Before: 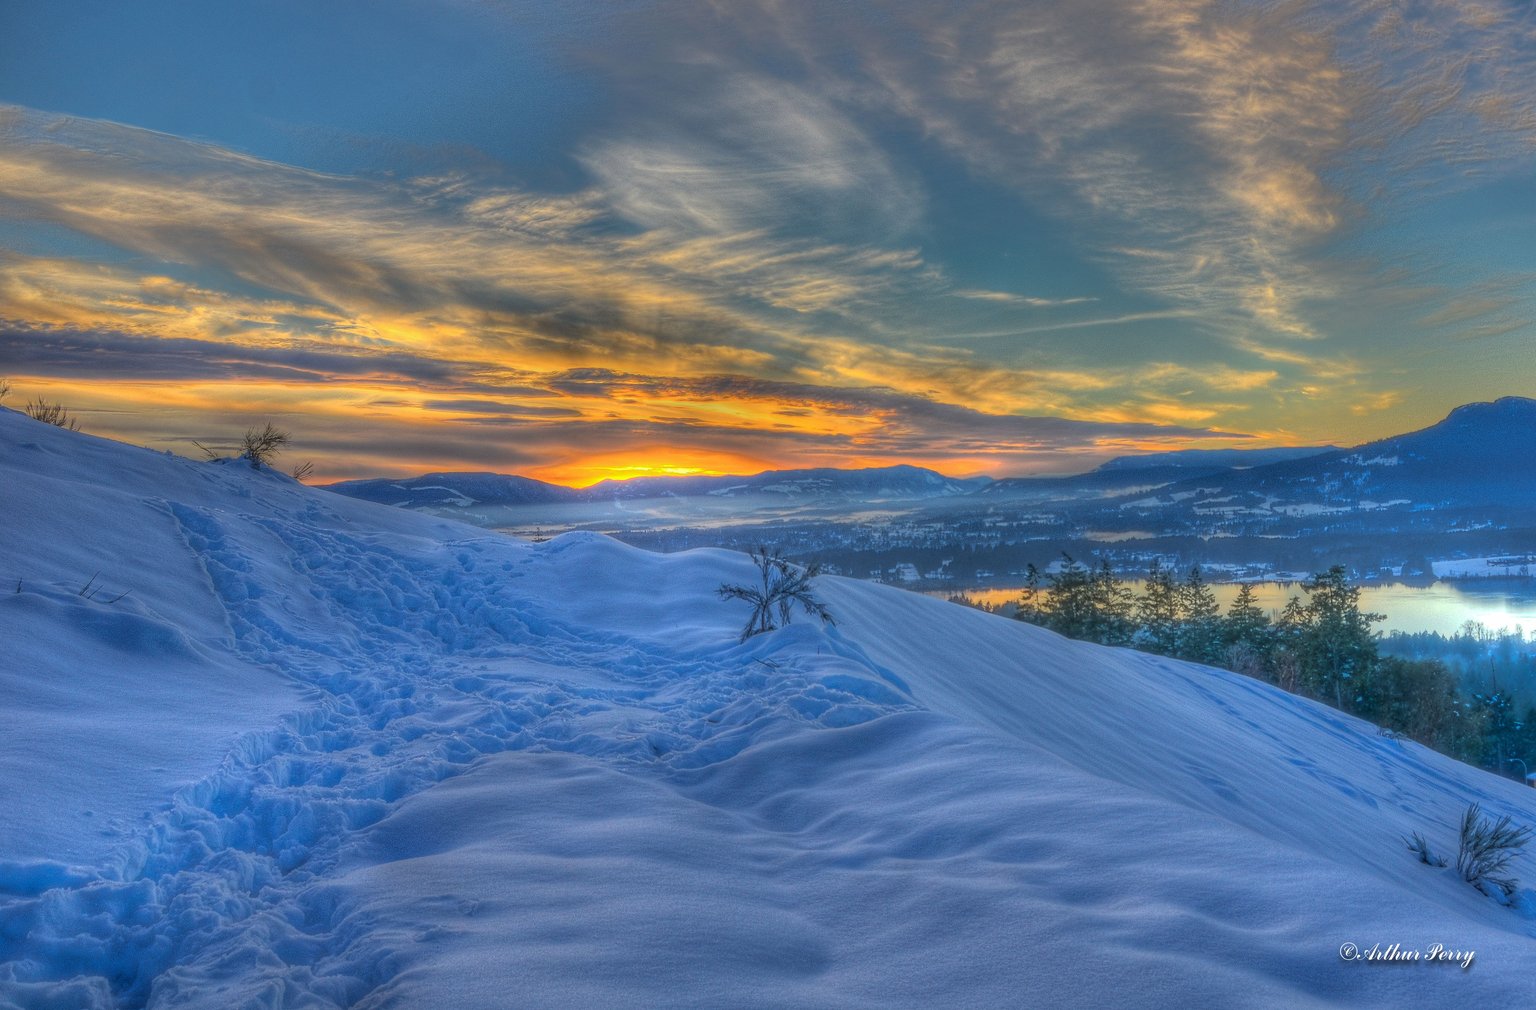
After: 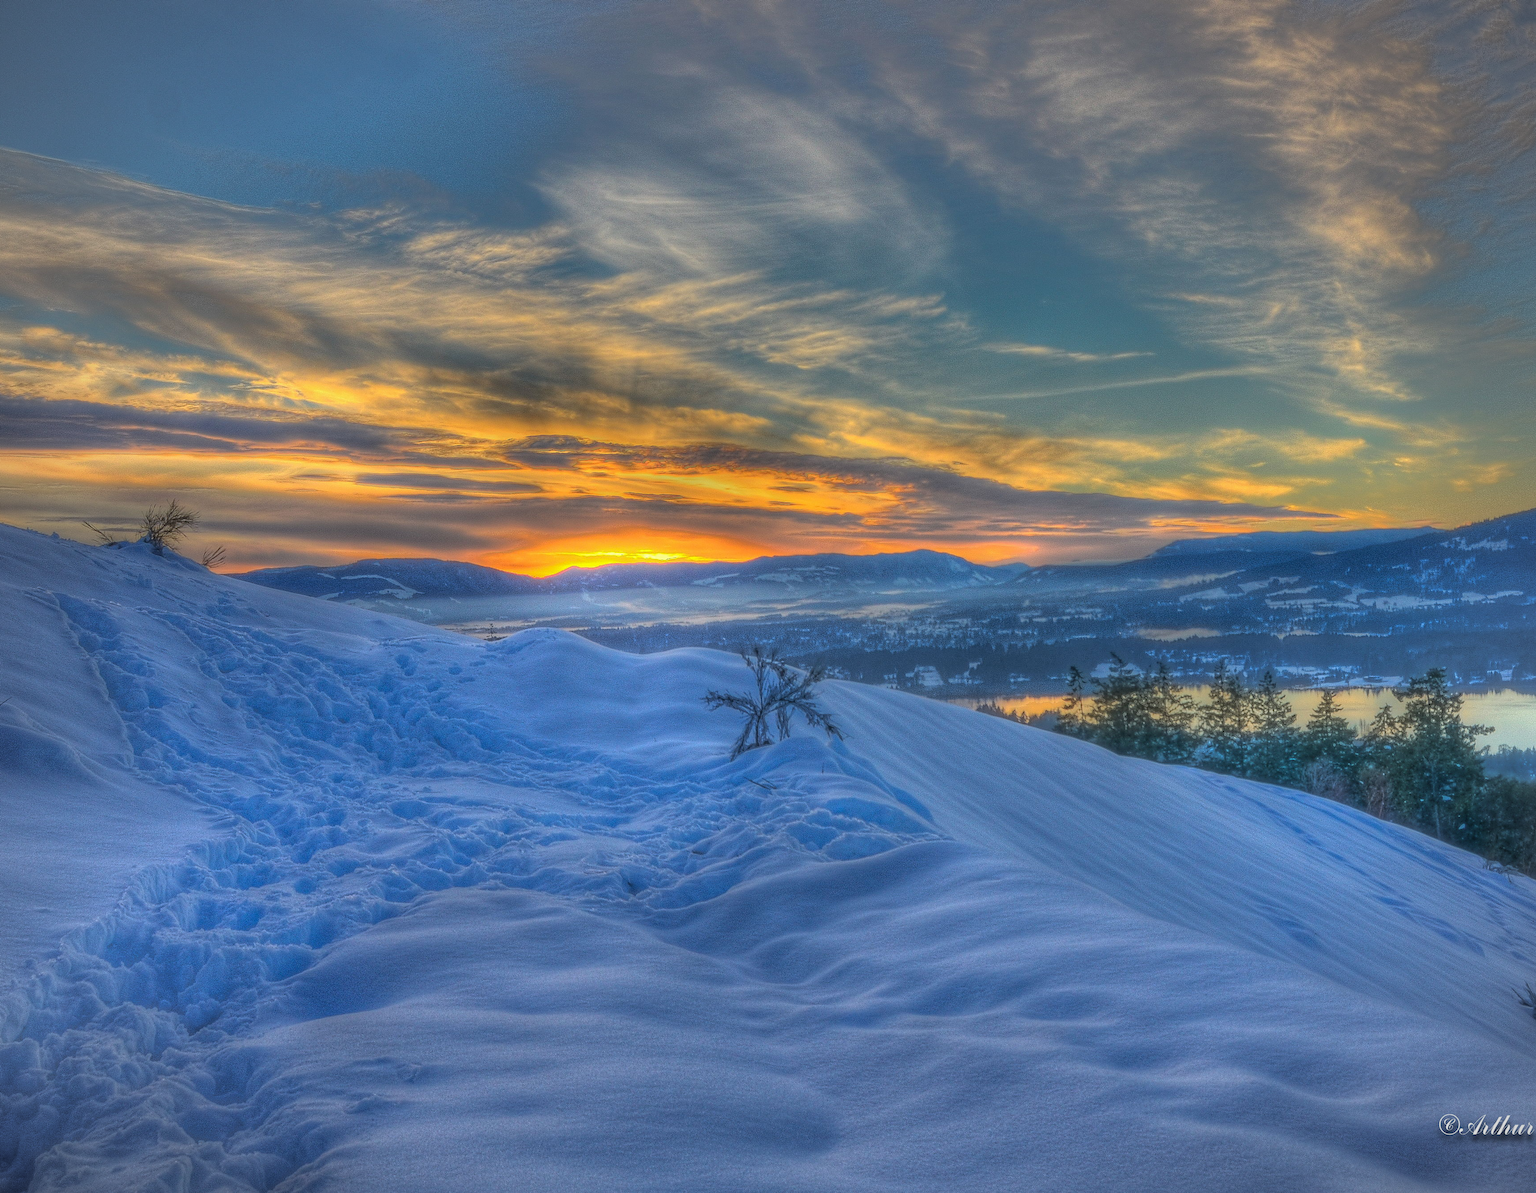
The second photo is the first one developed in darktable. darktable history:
vignetting: fall-off radius 60.94%
crop: left 7.995%, right 7.375%
